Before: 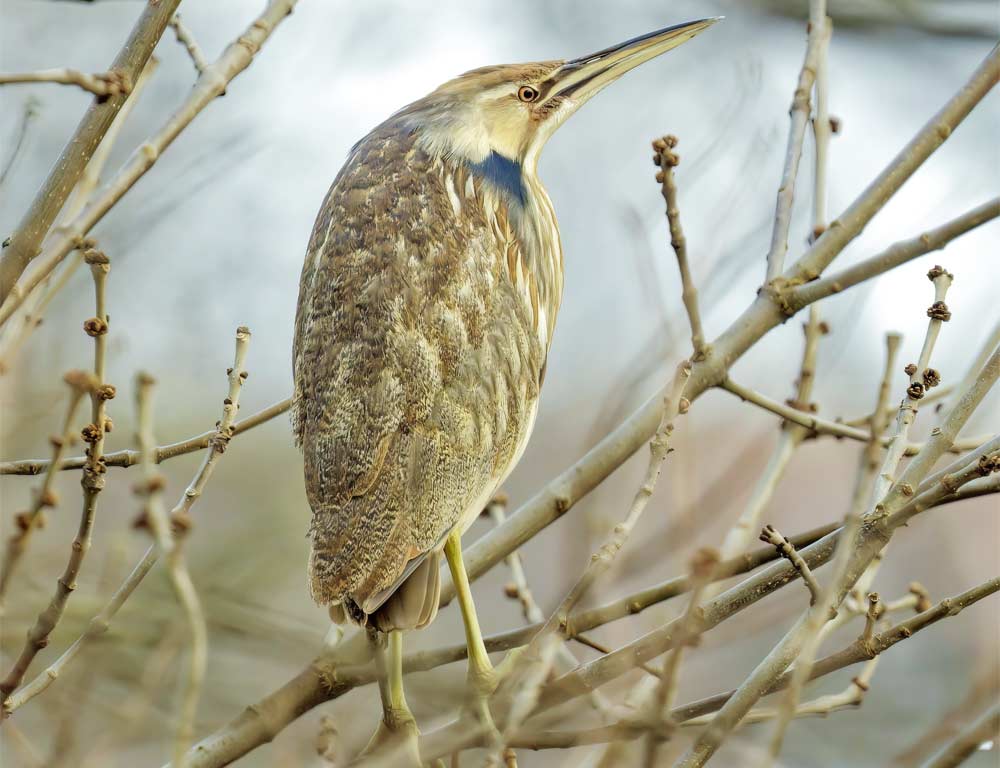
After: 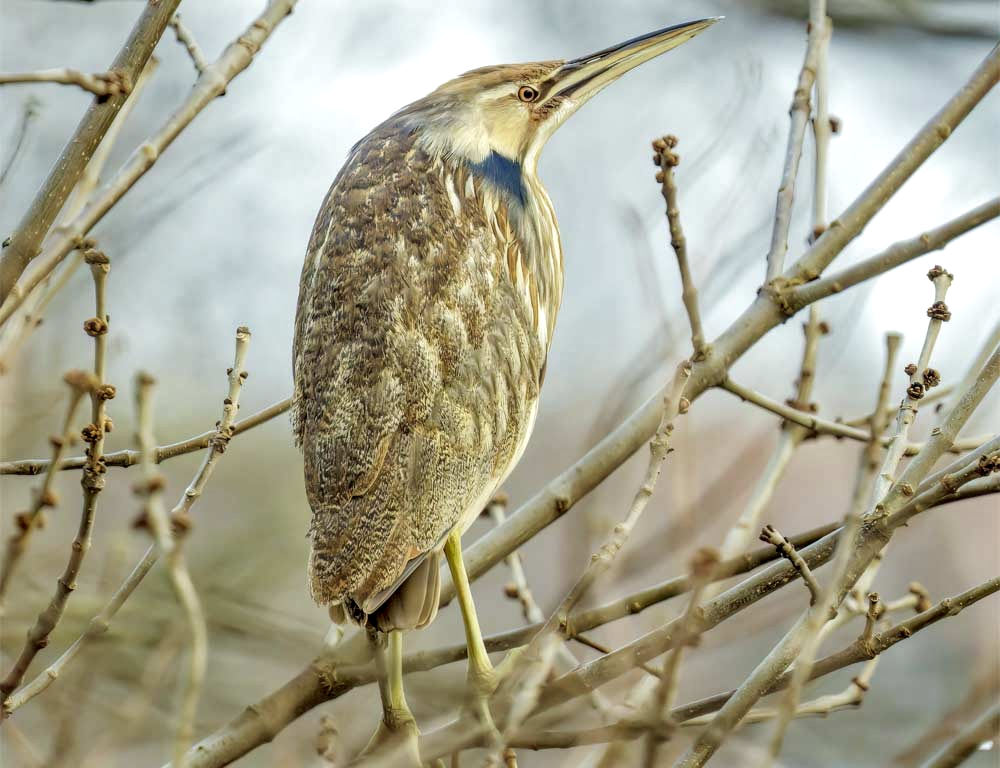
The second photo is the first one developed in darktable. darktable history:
exposure: black level correction 0, compensate exposure bias true, compensate highlight preservation false
local contrast: detail 130%
